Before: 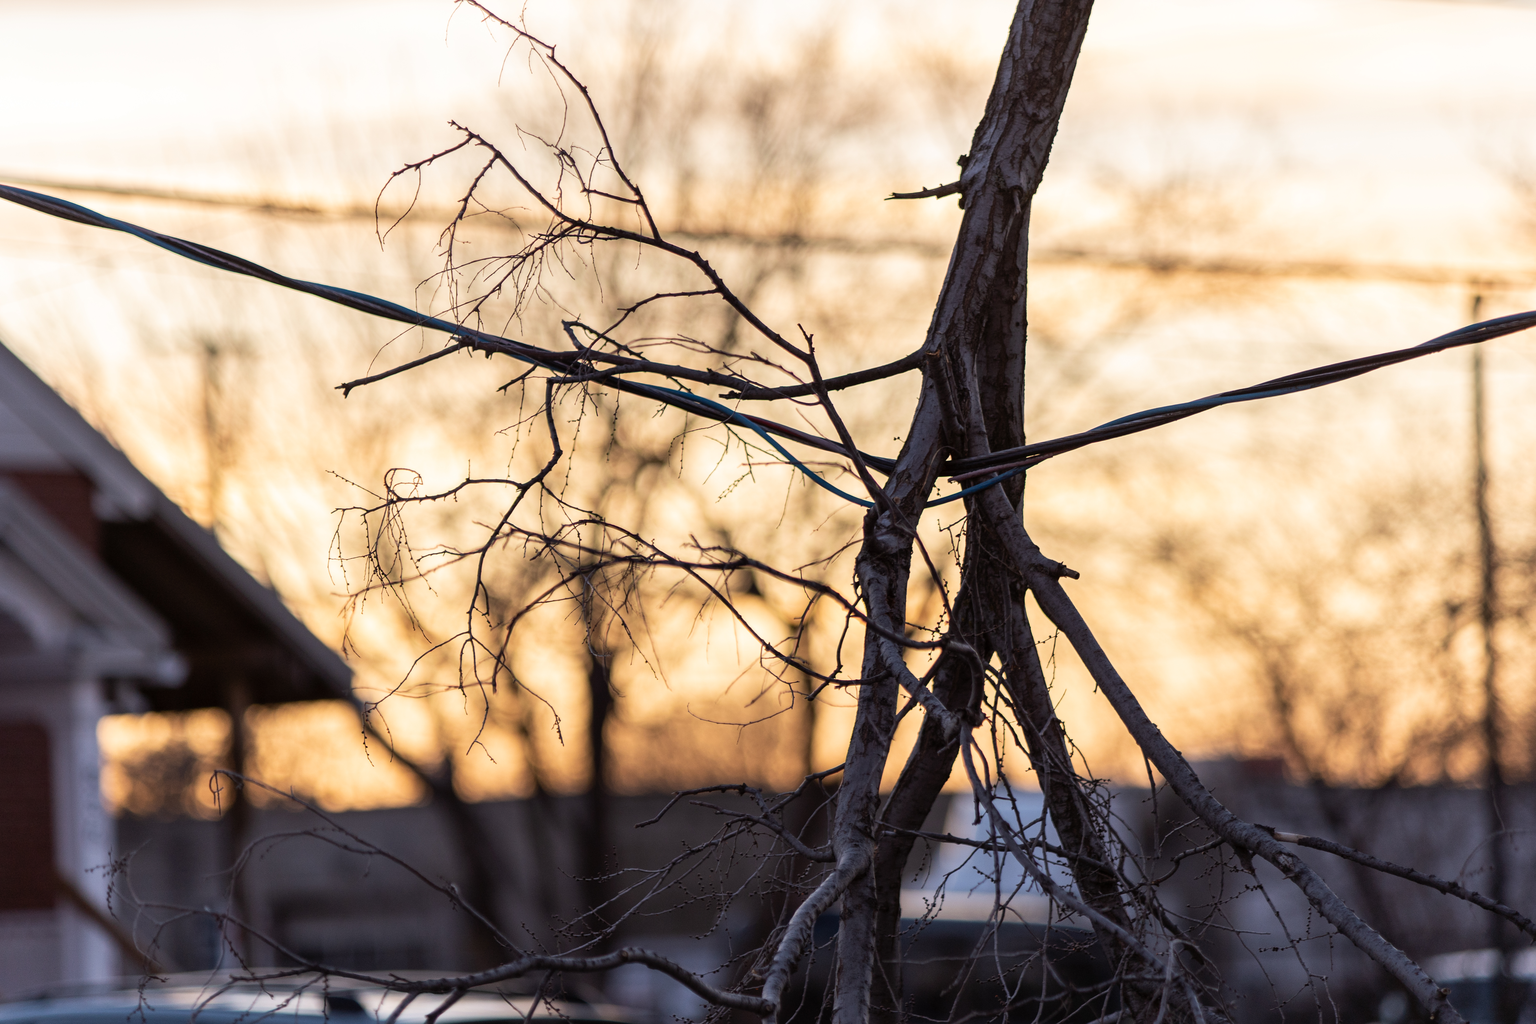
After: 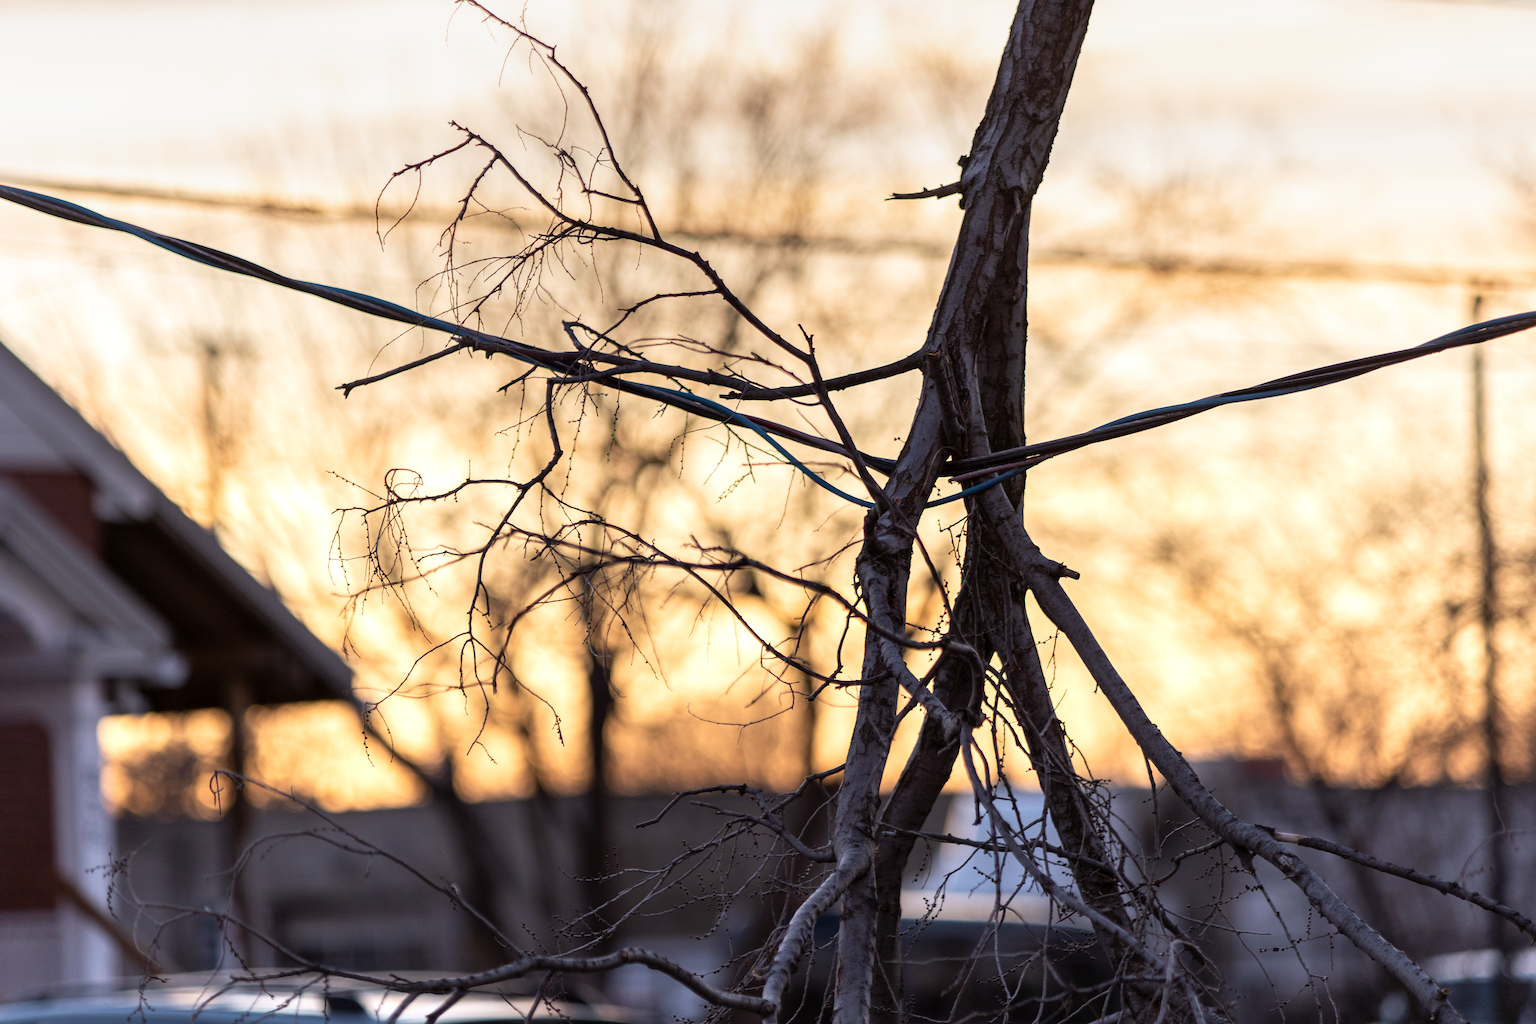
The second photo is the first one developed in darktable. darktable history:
graduated density: rotation -0.352°, offset 57.64
exposure: black level correction 0.001, exposure 0.5 EV, compensate exposure bias true, compensate highlight preservation false
